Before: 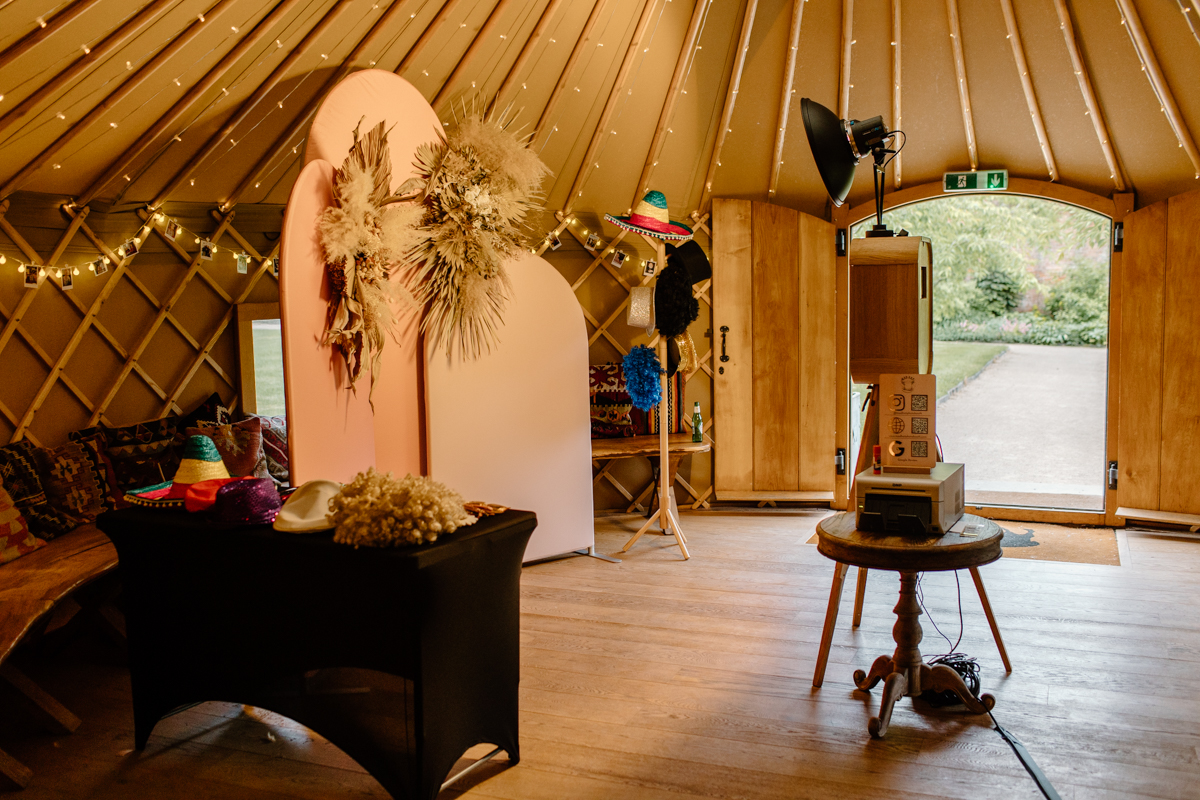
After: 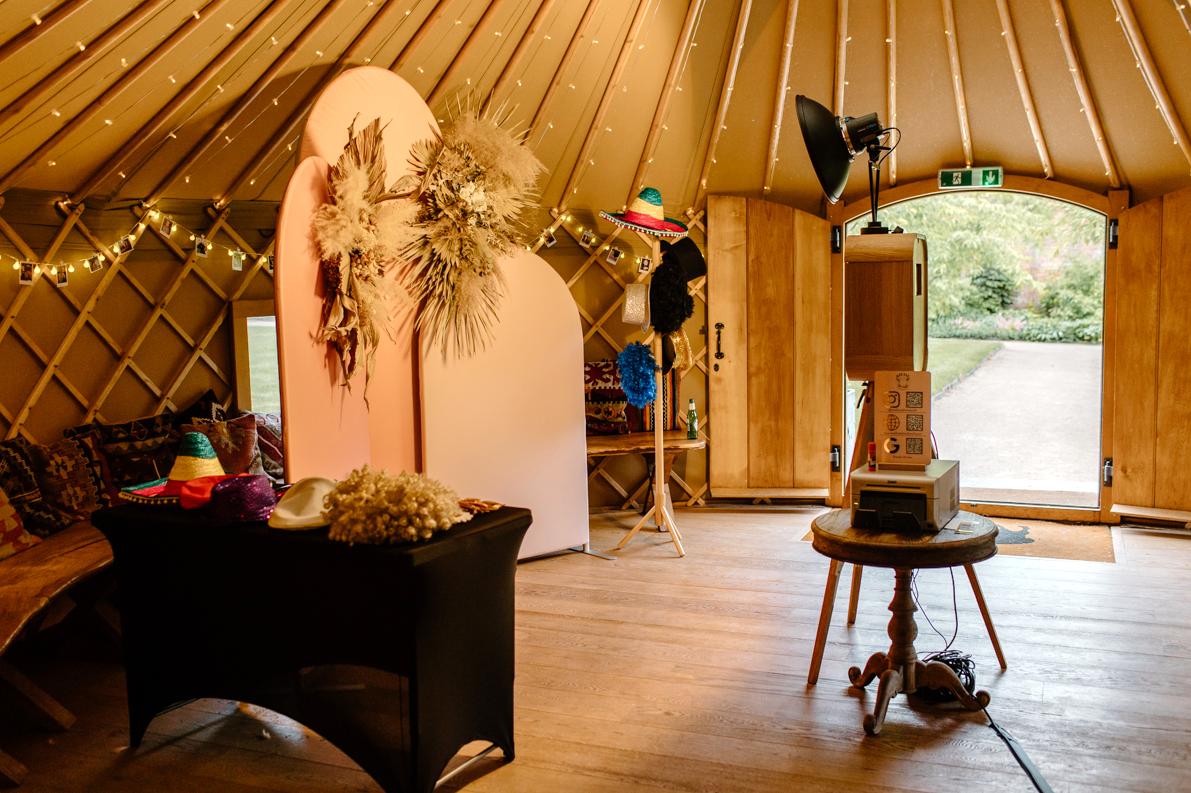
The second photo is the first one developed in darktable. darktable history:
crop: left 0.434%, top 0.485%, right 0.244%, bottom 0.386%
exposure: exposure 0.236 EV, compensate highlight preservation false
